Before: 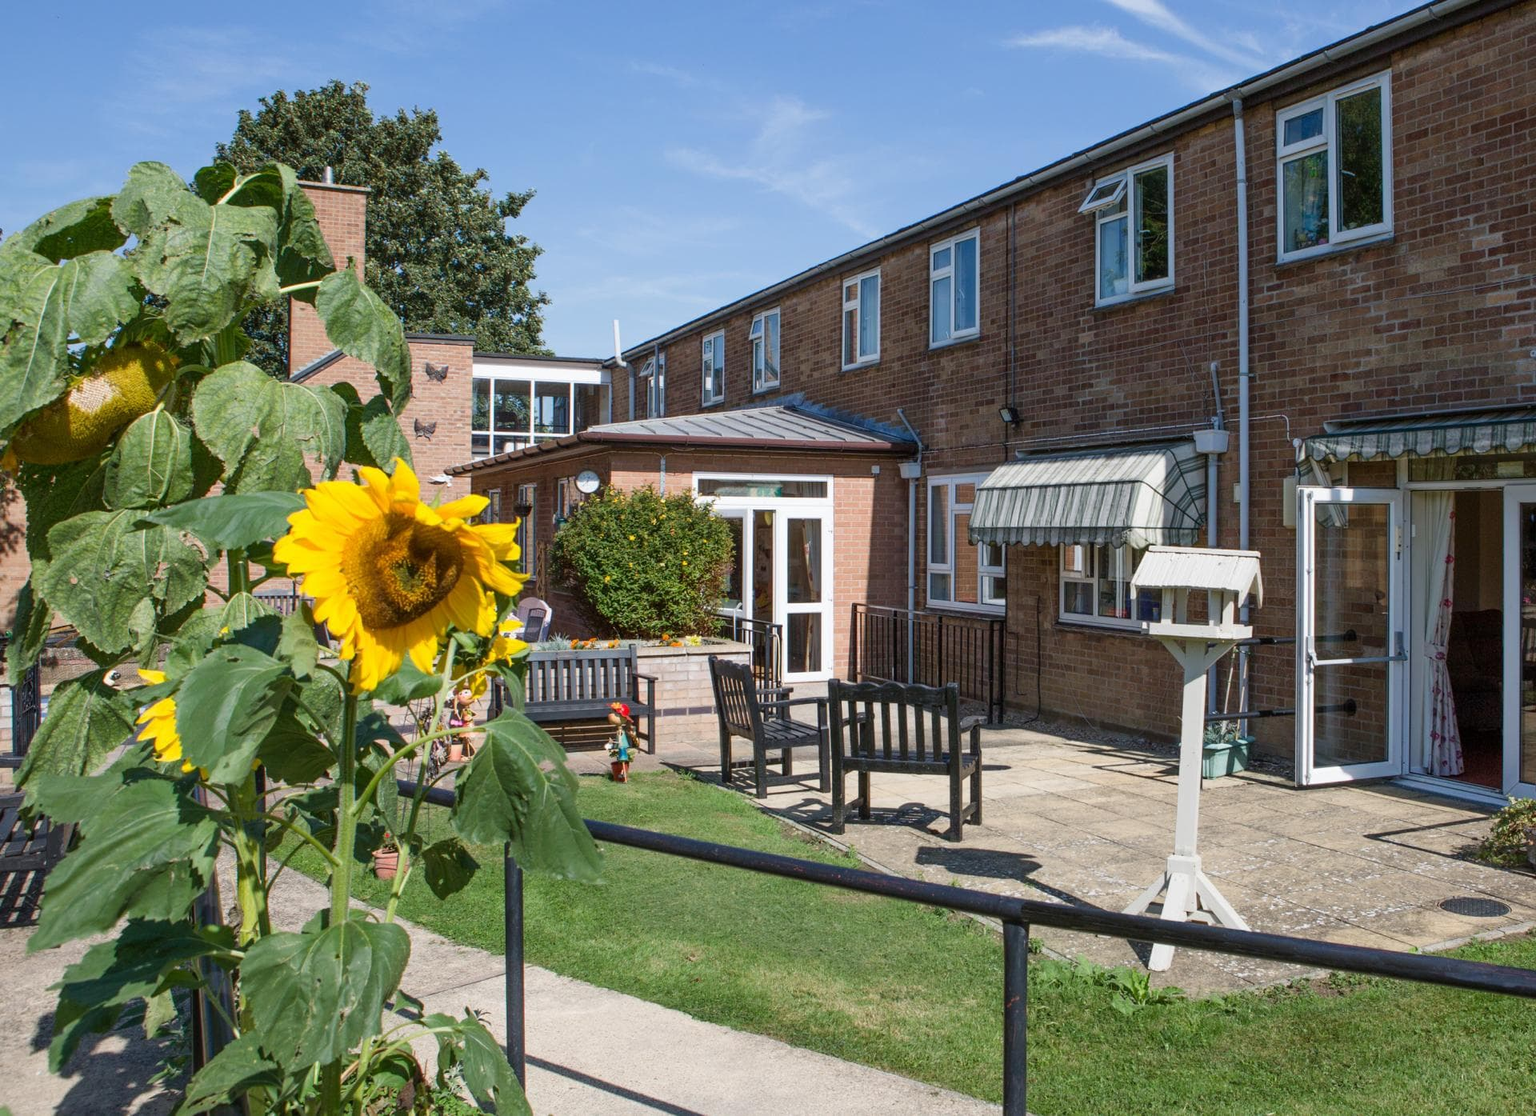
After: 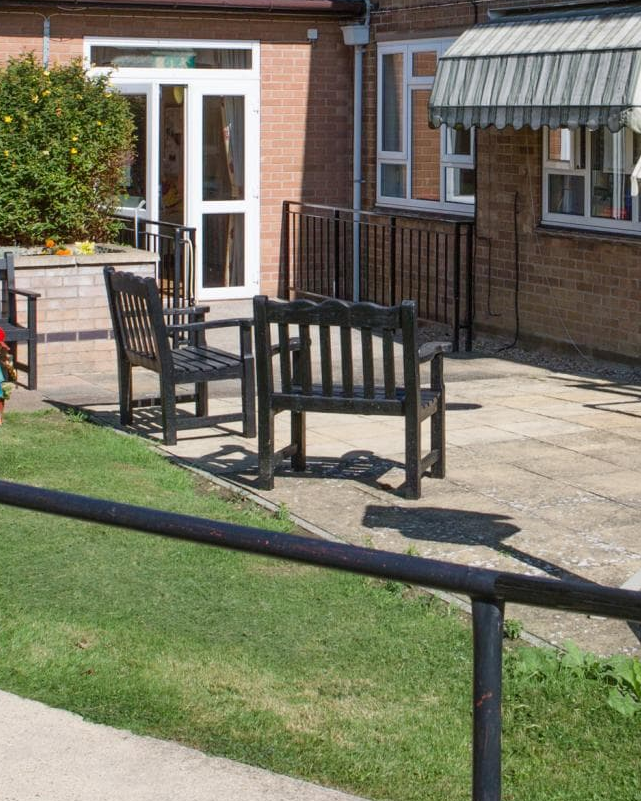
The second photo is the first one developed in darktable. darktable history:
crop: left 40.733%, top 39.644%, right 25.838%, bottom 2.865%
